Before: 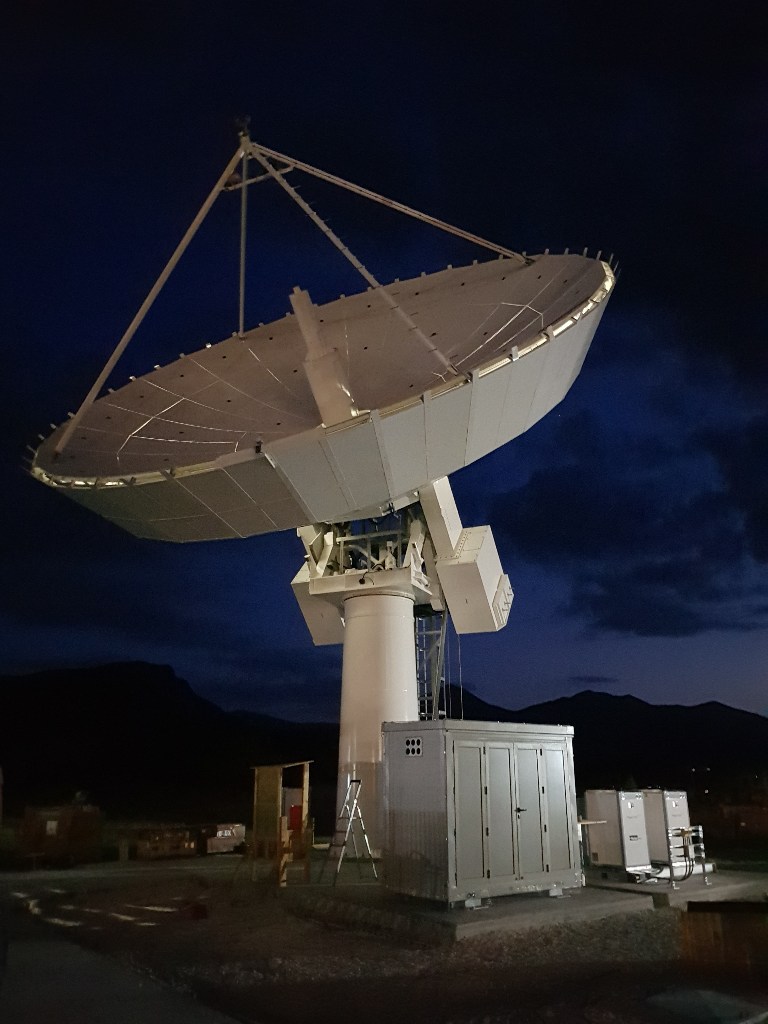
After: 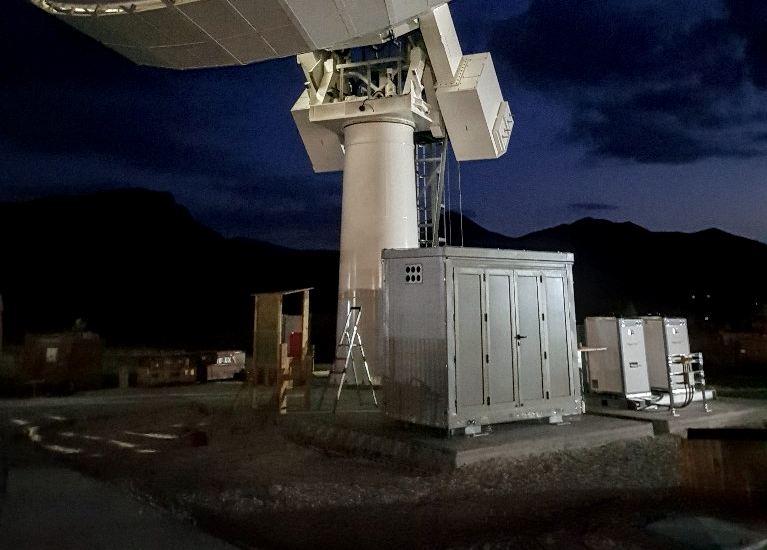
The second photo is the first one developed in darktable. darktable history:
white balance: red 0.982, blue 1.018
crop and rotate: top 46.237%
local contrast: highlights 20%, detail 150%
